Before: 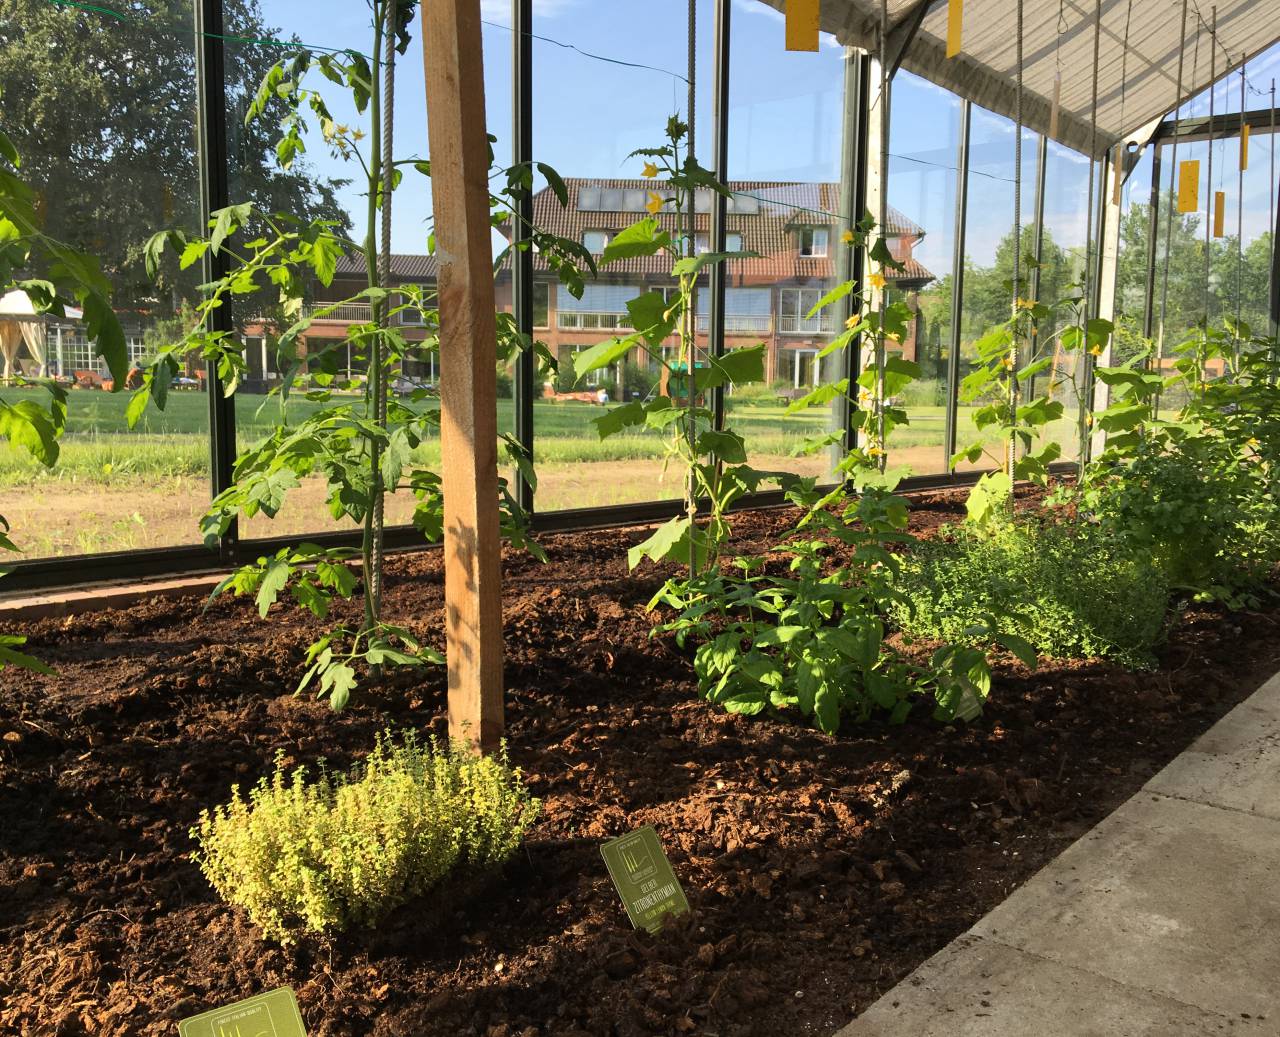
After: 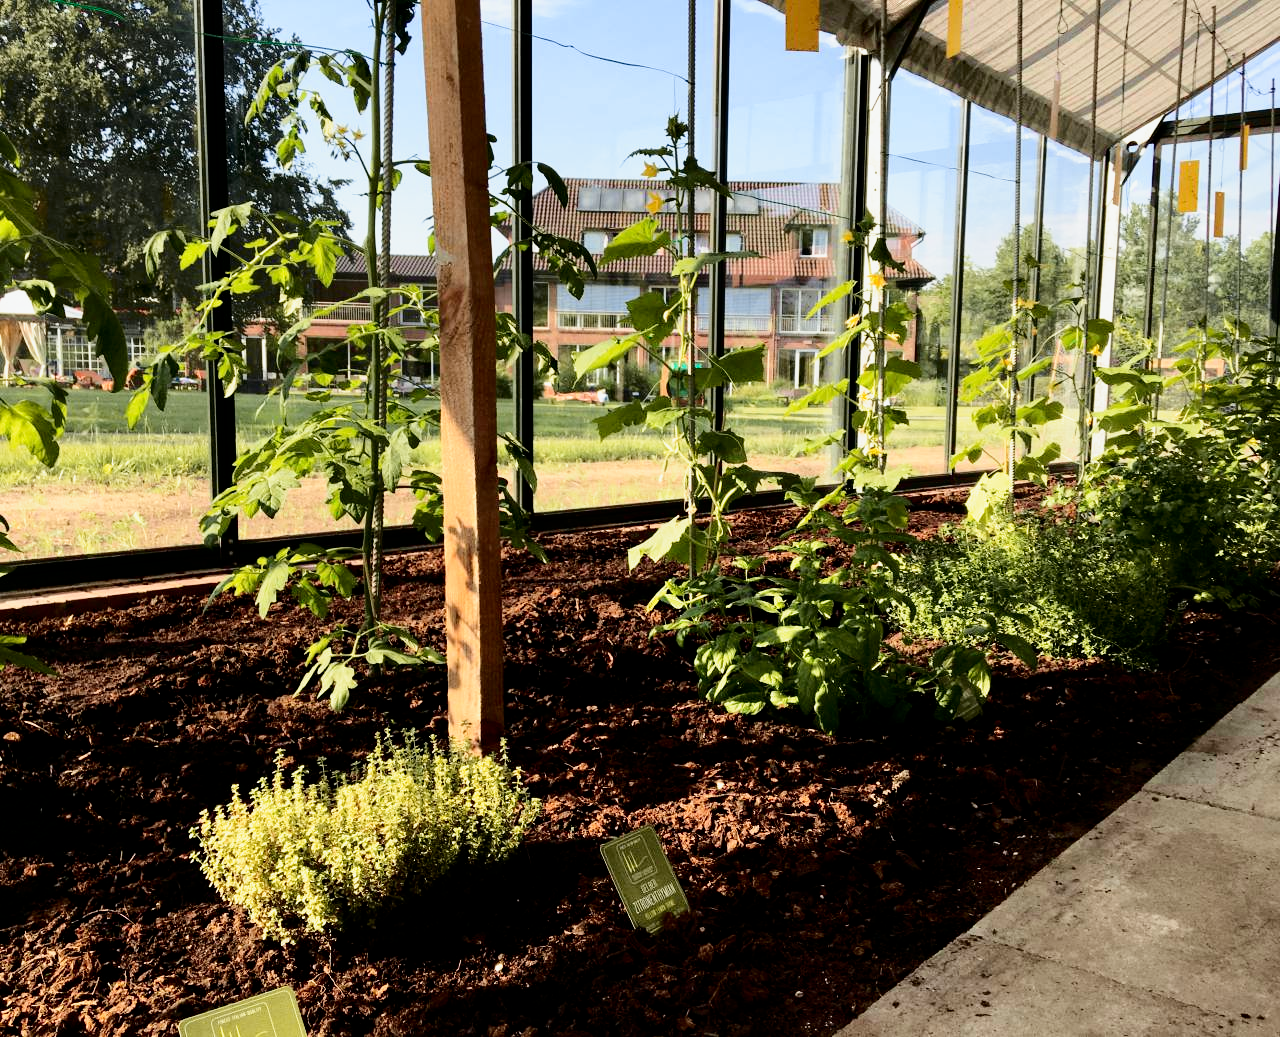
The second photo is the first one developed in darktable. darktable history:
filmic rgb: black relative exposure -8.7 EV, white relative exposure 2.7 EV, threshold 3 EV, target black luminance 0%, hardness 6.25, latitude 75%, contrast 1.325, highlights saturation mix -5%, preserve chrominance no, color science v5 (2021), iterations of high-quality reconstruction 0, enable highlight reconstruction true
tone curve: curves: ch0 [(0, 0) (0.105, 0.068) (0.181, 0.14) (0.28, 0.259) (0.384, 0.404) (0.485, 0.531) (0.638, 0.681) (0.87, 0.883) (1, 0.977)]; ch1 [(0, 0) (0.161, 0.092) (0.35, 0.33) (0.379, 0.401) (0.456, 0.469) (0.501, 0.499) (0.516, 0.524) (0.562, 0.569) (0.635, 0.646) (1, 1)]; ch2 [(0, 0) (0.371, 0.362) (0.437, 0.437) (0.5, 0.5) (0.53, 0.524) (0.56, 0.561) (0.622, 0.606) (1, 1)], color space Lab, independent channels, preserve colors none
